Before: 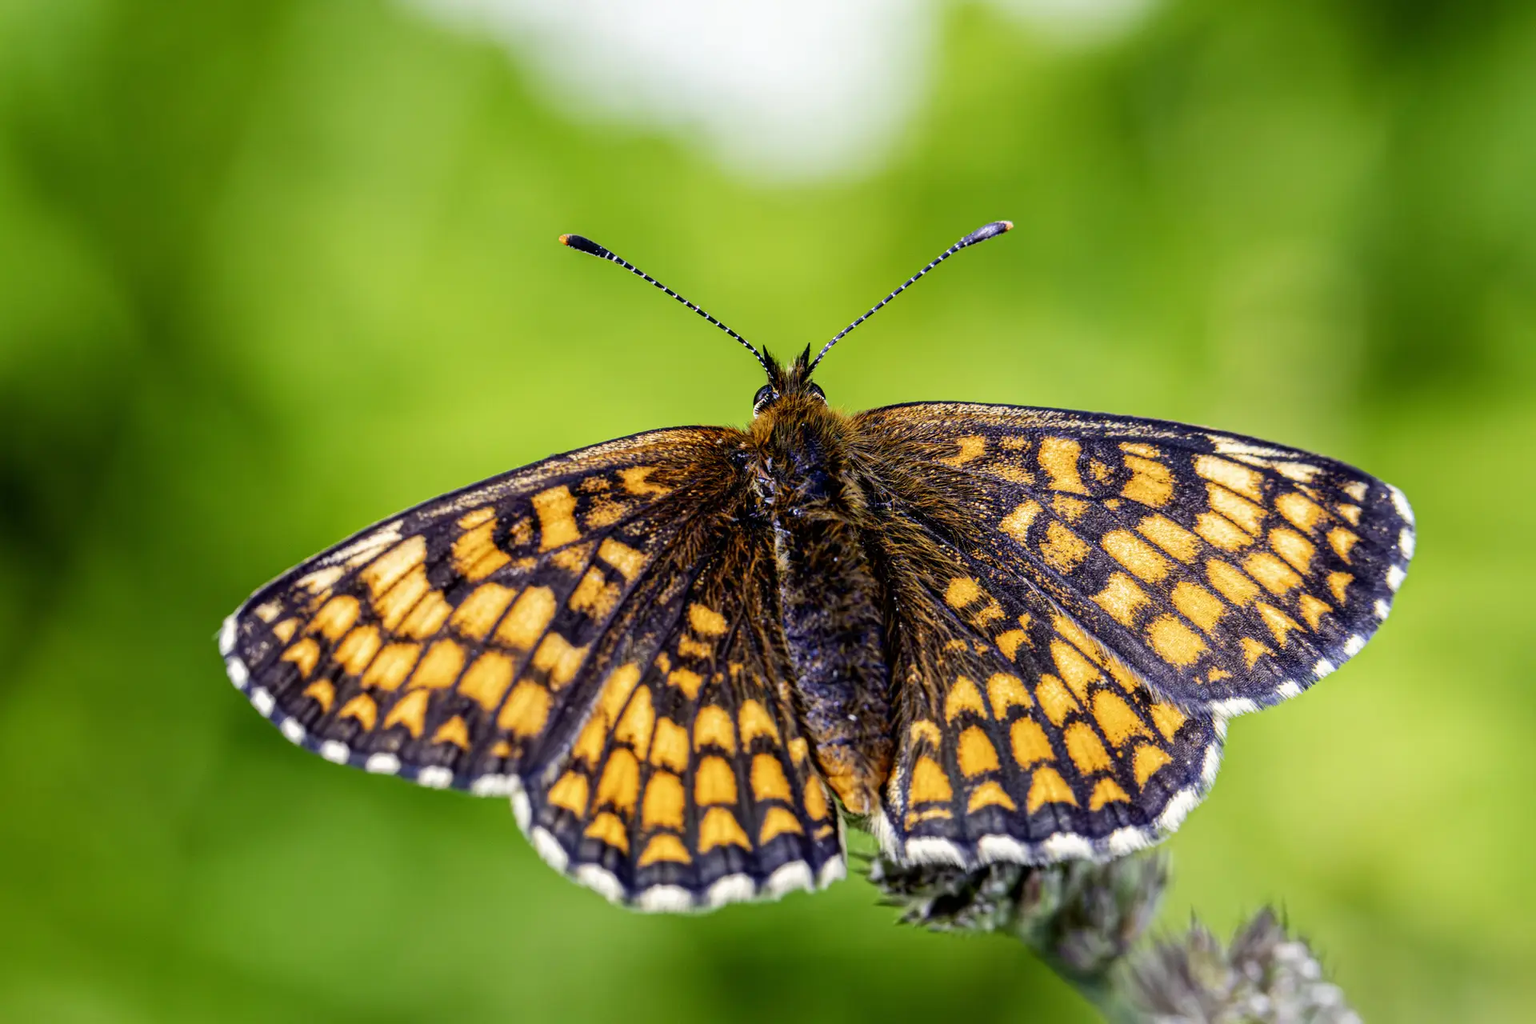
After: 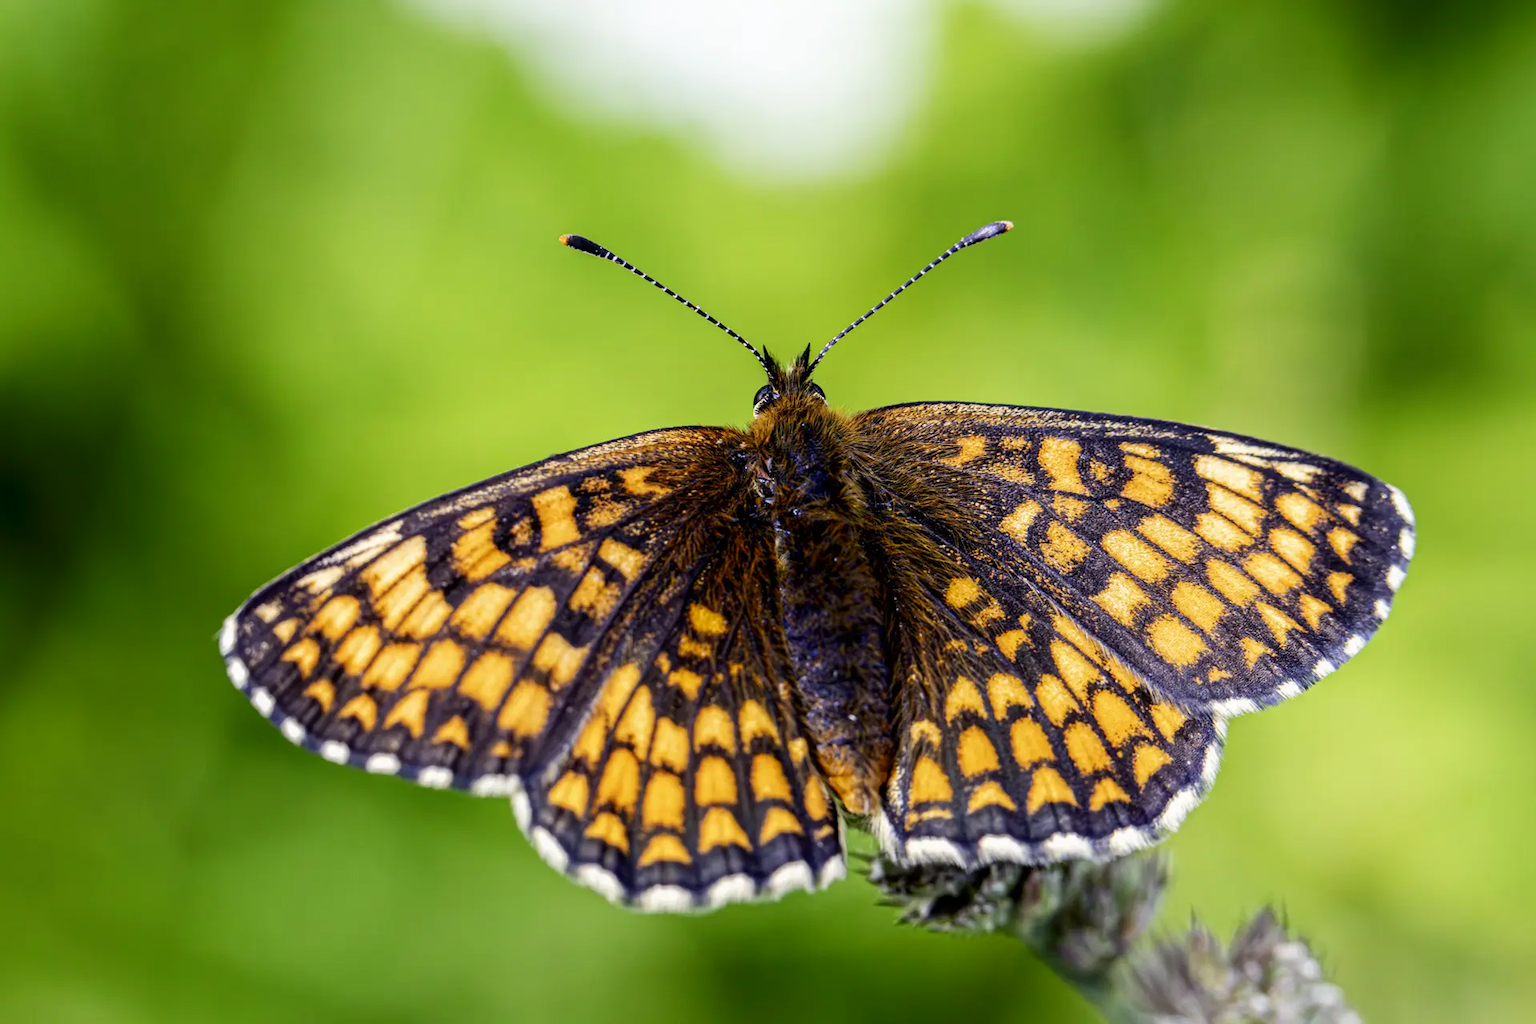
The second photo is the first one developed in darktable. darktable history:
shadows and highlights: shadows -71.31, highlights 36.85, soften with gaussian
